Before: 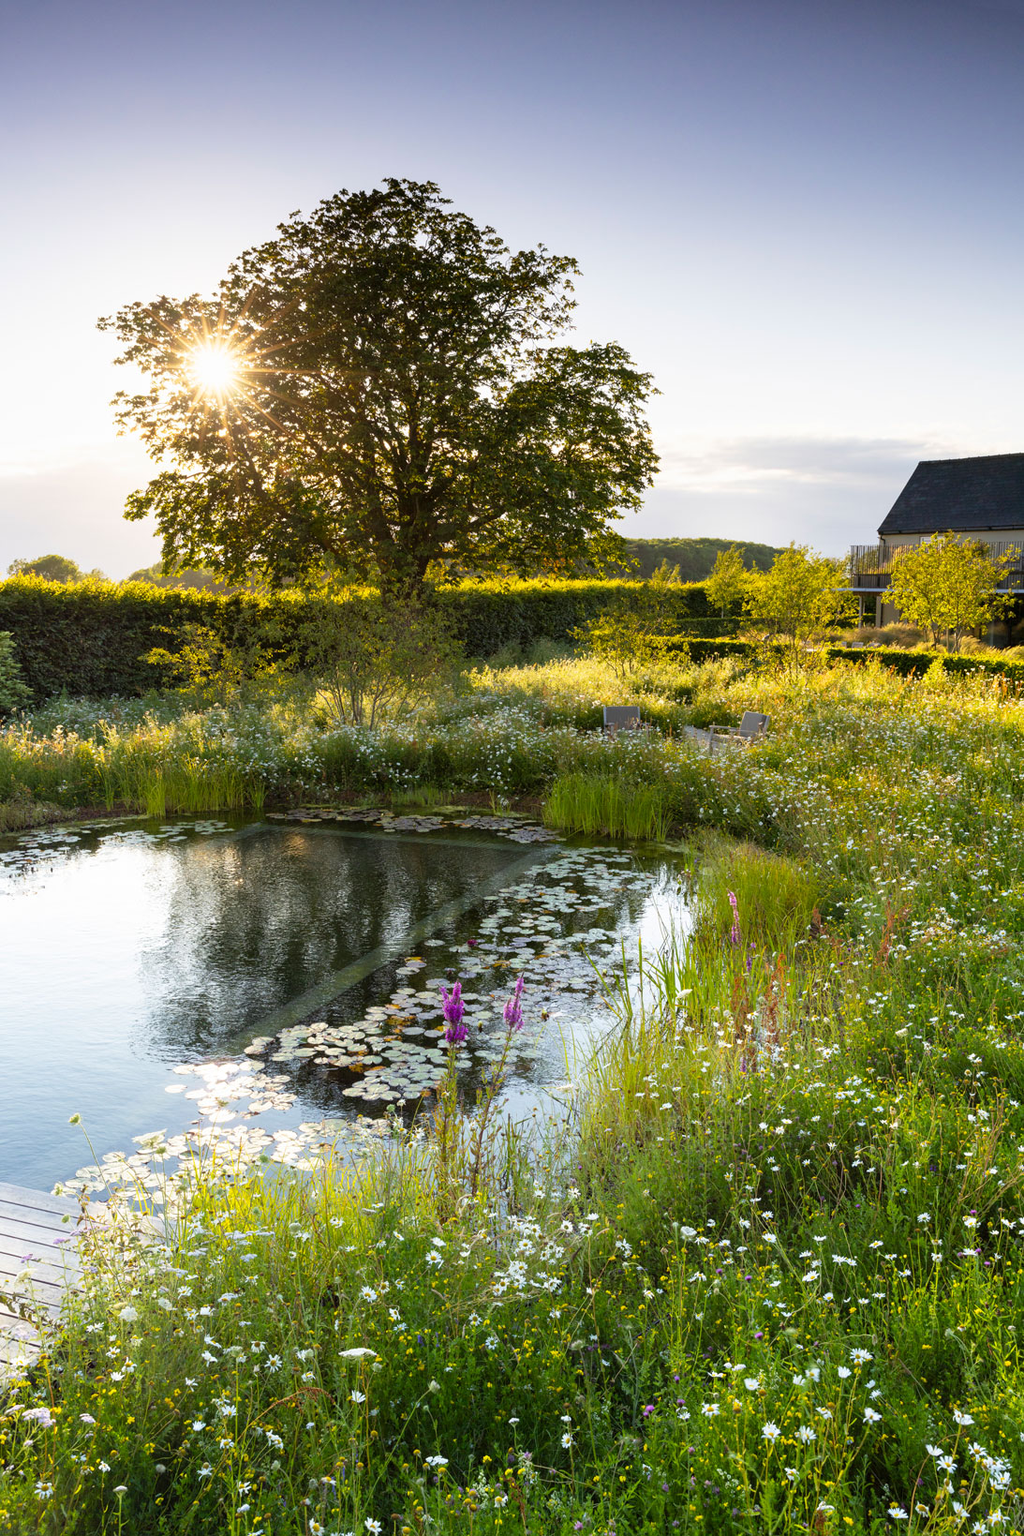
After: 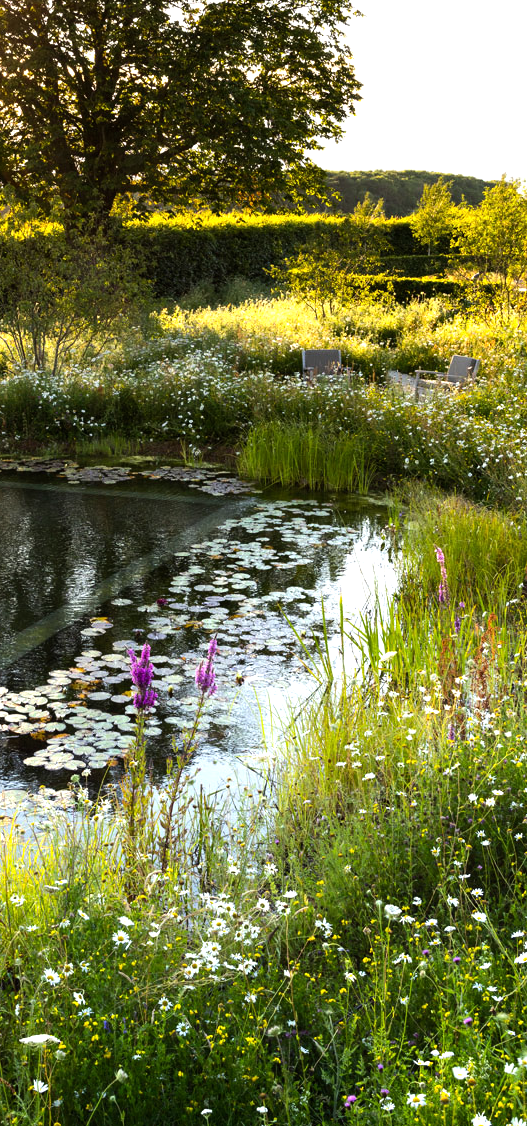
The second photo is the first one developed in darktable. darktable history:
crop: left 31.379%, top 24.658%, right 20.326%, bottom 6.628%
exposure: exposure -0.04 EV, compensate highlight preservation false
tone equalizer: -8 EV -0.75 EV, -7 EV -0.7 EV, -6 EV -0.6 EV, -5 EV -0.4 EV, -3 EV 0.4 EV, -2 EV 0.6 EV, -1 EV 0.7 EV, +0 EV 0.75 EV, edges refinement/feathering 500, mask exposure compensation -1.57 EV, preserve details no
